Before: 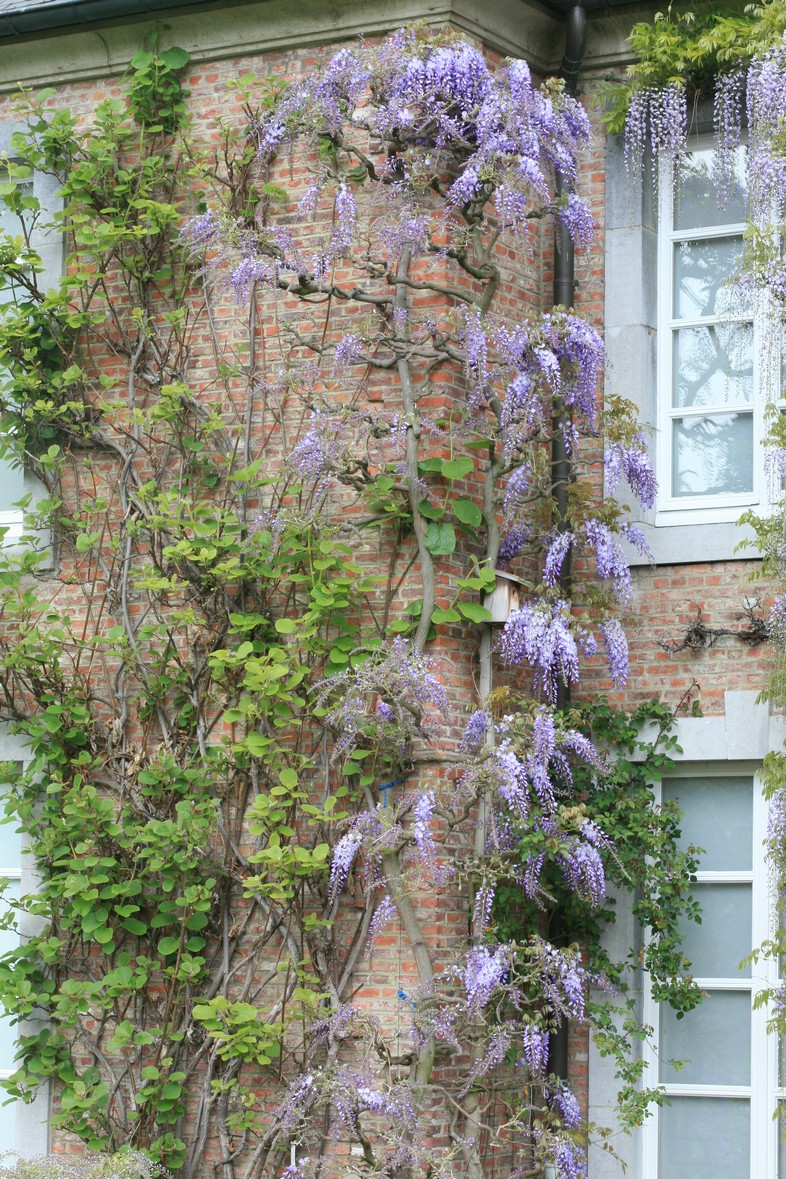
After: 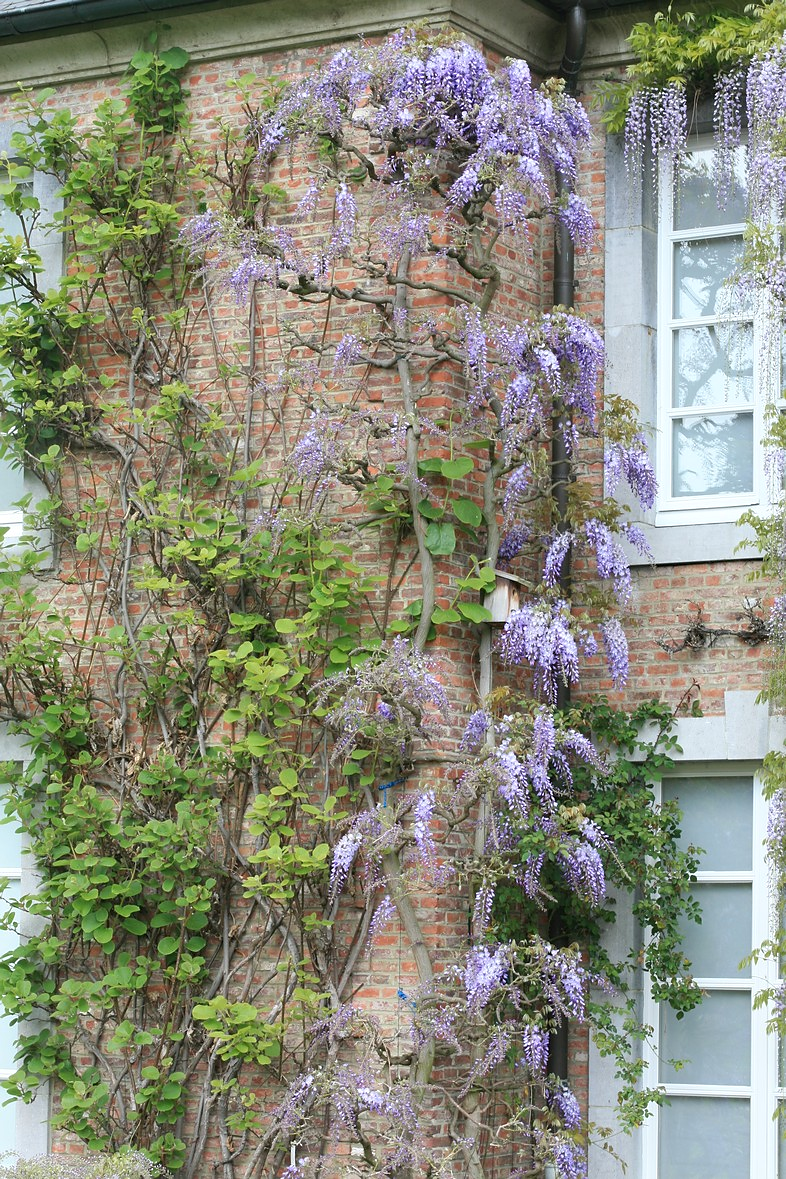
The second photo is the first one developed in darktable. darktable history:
sharpen: radius 1.039, threshold 0.888
levels: levels [0, 0.492, 0.984]
